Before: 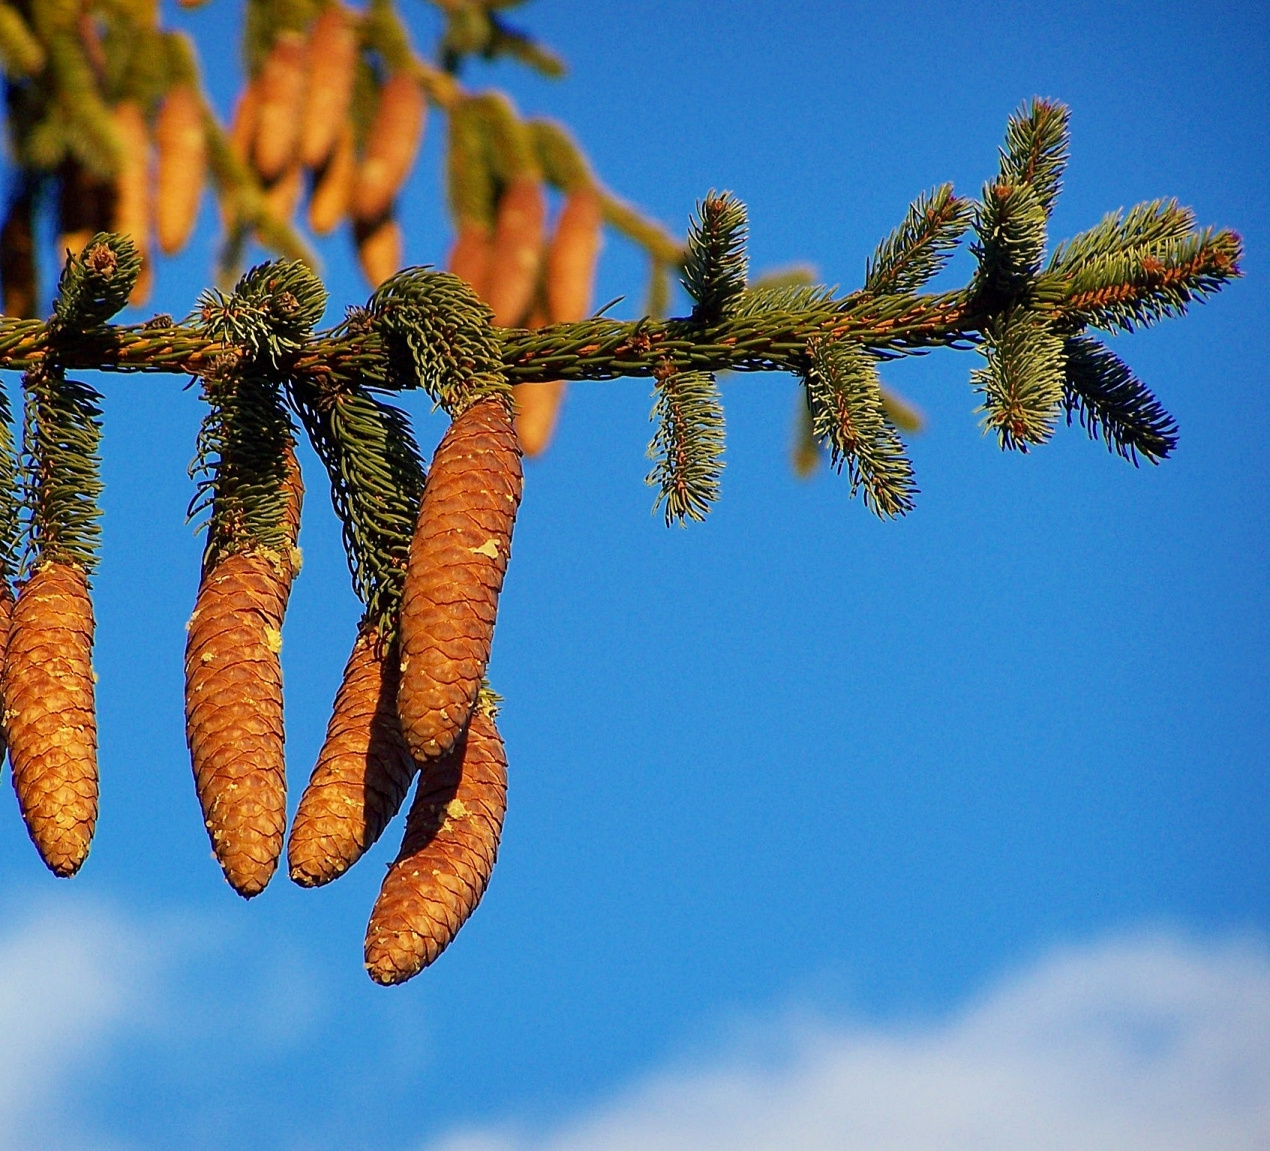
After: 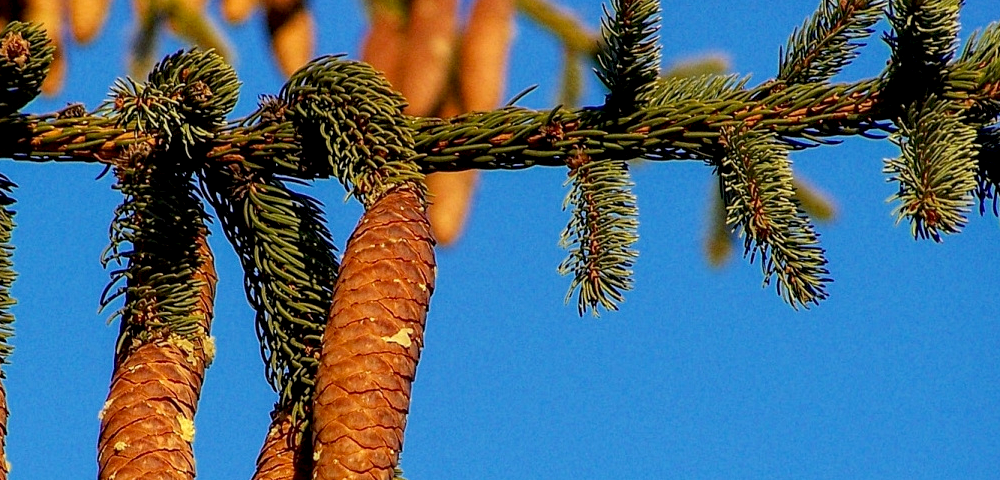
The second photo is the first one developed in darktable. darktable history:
crop: left 6.915%, top 18.414%, right 14.319%, bottom 39.829%
local contrast: detail 130%
exposure: black level correction 0.005, exposure 0.004 EV, compensate highlight preservation false
